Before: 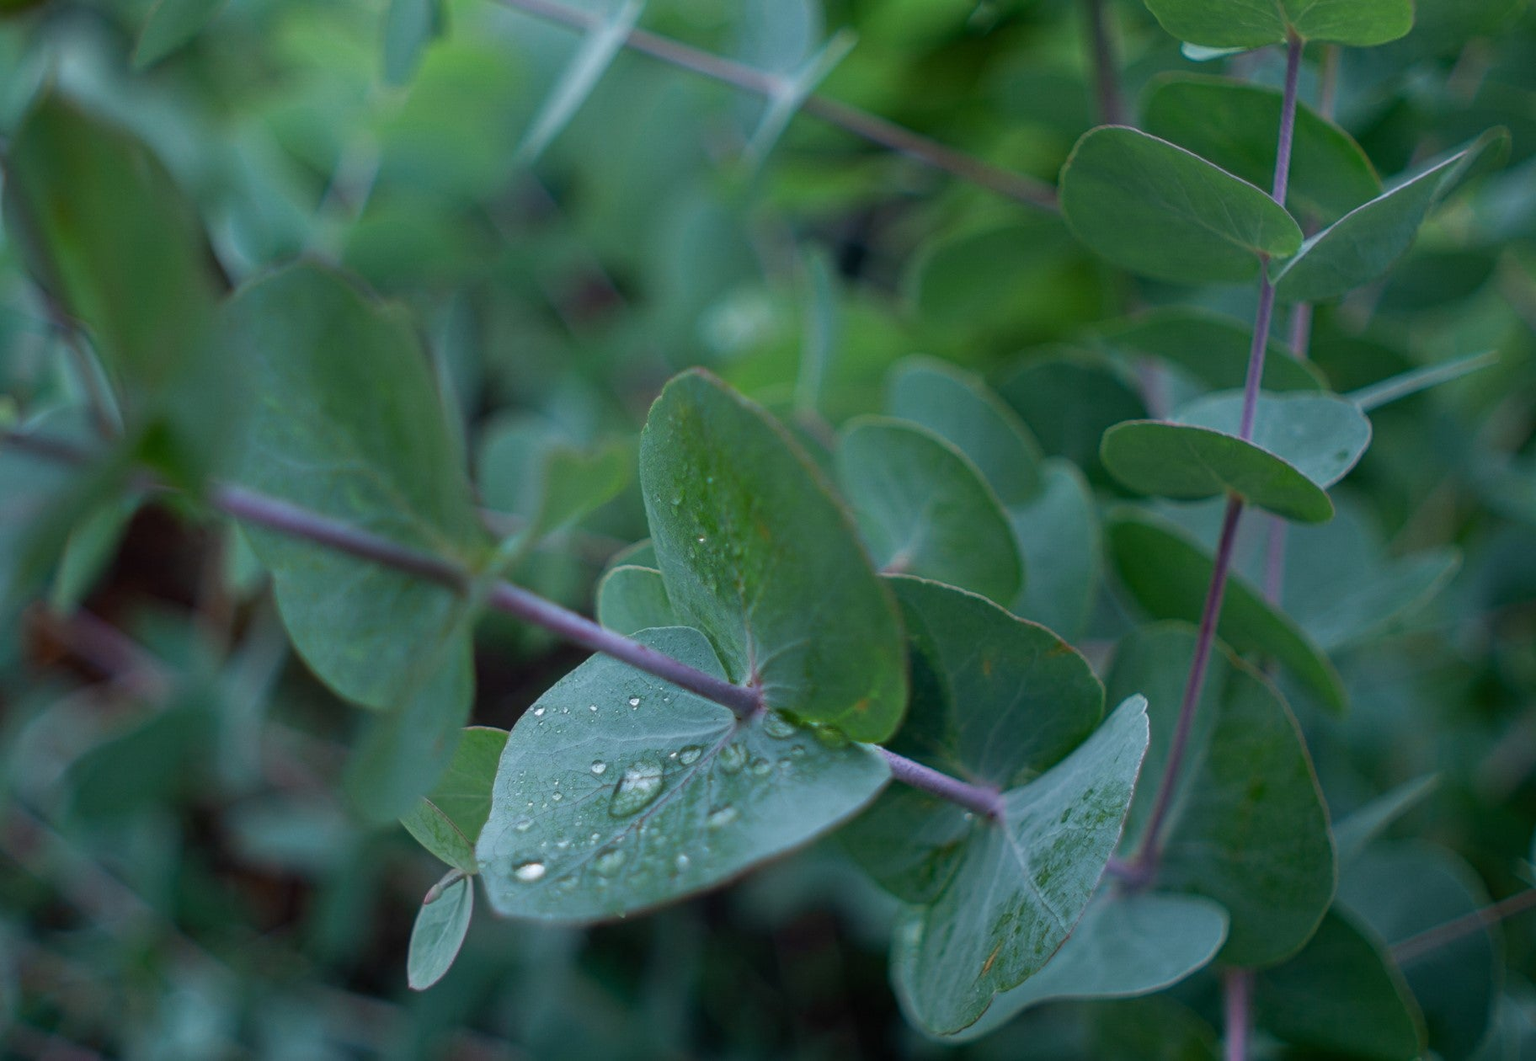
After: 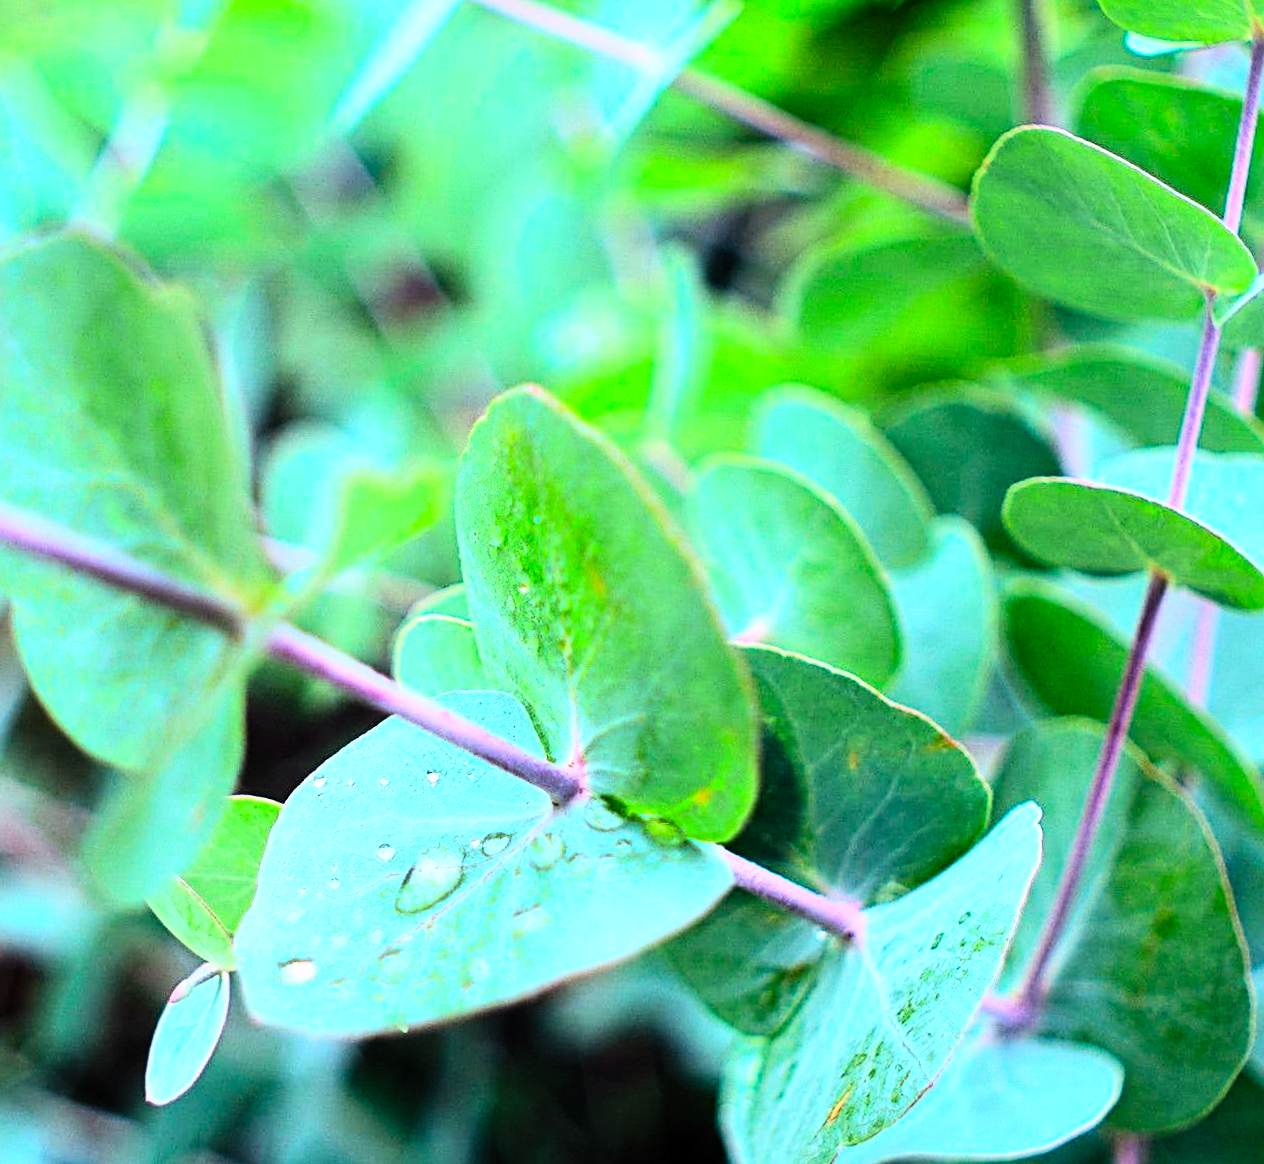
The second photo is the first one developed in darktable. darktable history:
color correction: highlights a* 14.52, highlights b* 4.84
contrast brightness saturation: contrast 0.2, brightness 0.2, saturation 0.8
crop and rotate: angle -3.27°, left 14.277%, top 0.028%, right 10.766%, bottom 0.028%
rgb curve: curves: ch0 [(0, 0) (0.21, 0.15) (0.24, 0.21) (0.5, 0.75) (0.75, 0.96) (0.89, 0.99) (1, 1)]; ch1 [(0, 0.02) (0.21, 0.13) (0.25, 0.2) (0.5, 0.67) (0.75, 0.9) (0.89, 0.97) (1, 1)]; ch2 [(0, 0.02) (0.21, 0.13) (0.25, 0.2) (0.5, 0.67) (0.75, 0.9) (0.89, 0.97) (1, 1)], compensate middle gray true
sharpen: radius 2.767
white balance: red 0.982, blue 1.018
levels: mode automatic, black 0.023%, white 99.97%, levels [0.062, 0.494, 0.925]
exposure: black level correction 0, exposure 0.7 EV, compensate exposure bias true, compensate highlight preservation false
